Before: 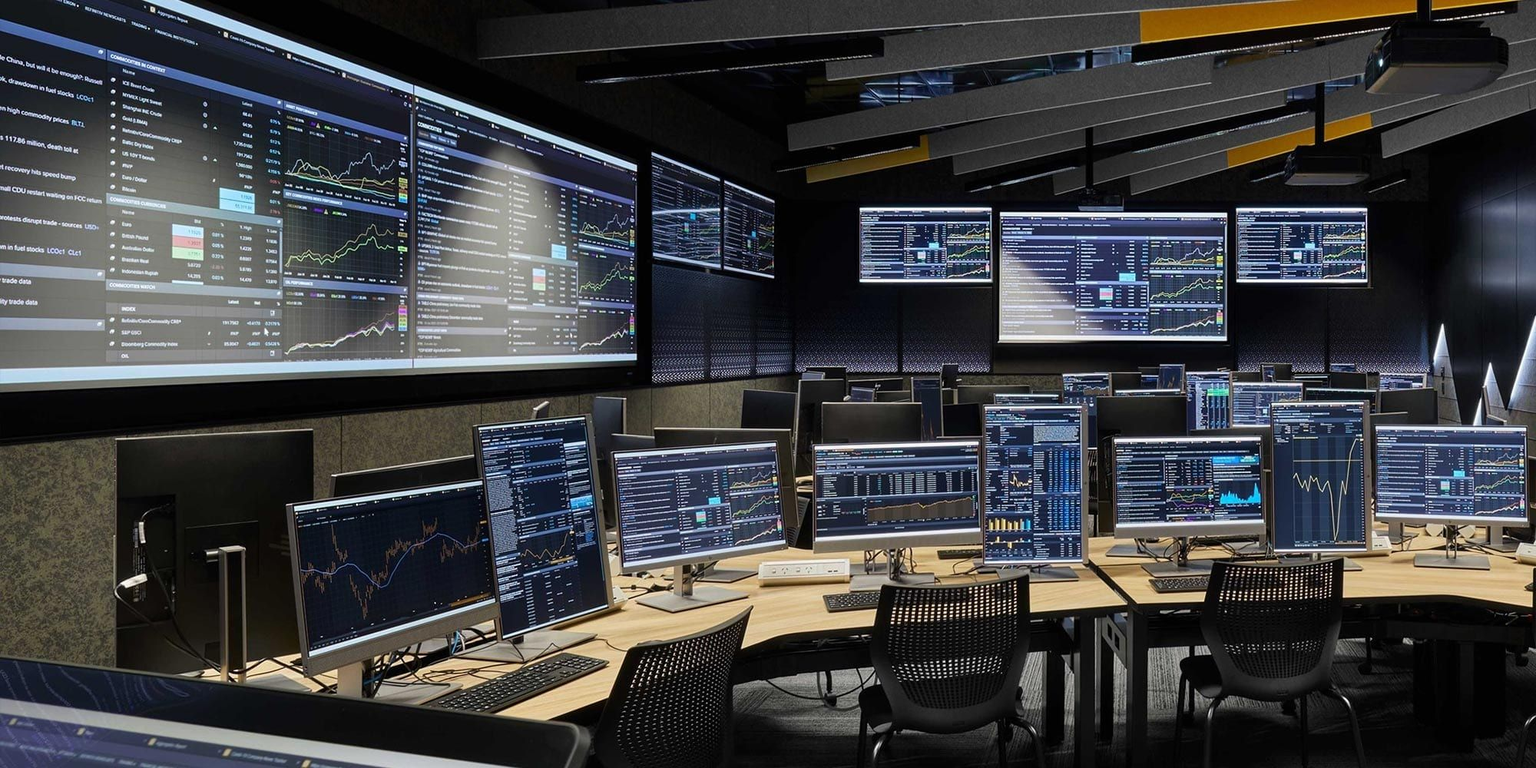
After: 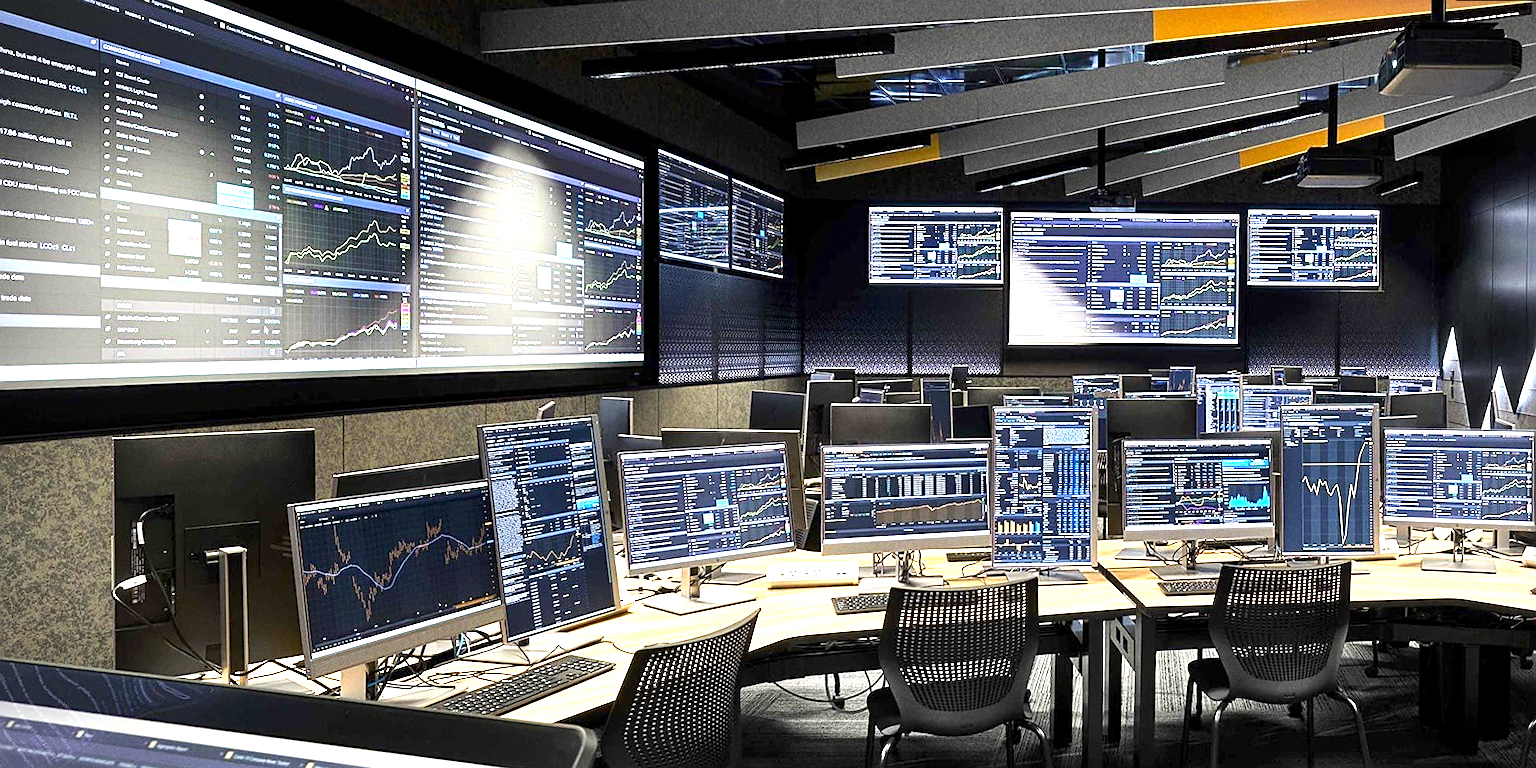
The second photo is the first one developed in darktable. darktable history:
rotate and perspective: rotation 0.174°, lens shift (vertical) 0.013, lens shift (horizontal) 0.019, shear 0.001, automatic cropping original format, crop left 0.007, crop right 0.991, crop top 0.016, crop bottom 0.997
sharpen: on, module defaults
exposure: black level correction 0.001, exposure 1.646 EV, compensate exposure bias true, compensate highlight preservation false
white balance: red 1.009, blue 0.985
vignetting: fall-off radius 45%, brightness -0.33
grain: strength 26%
